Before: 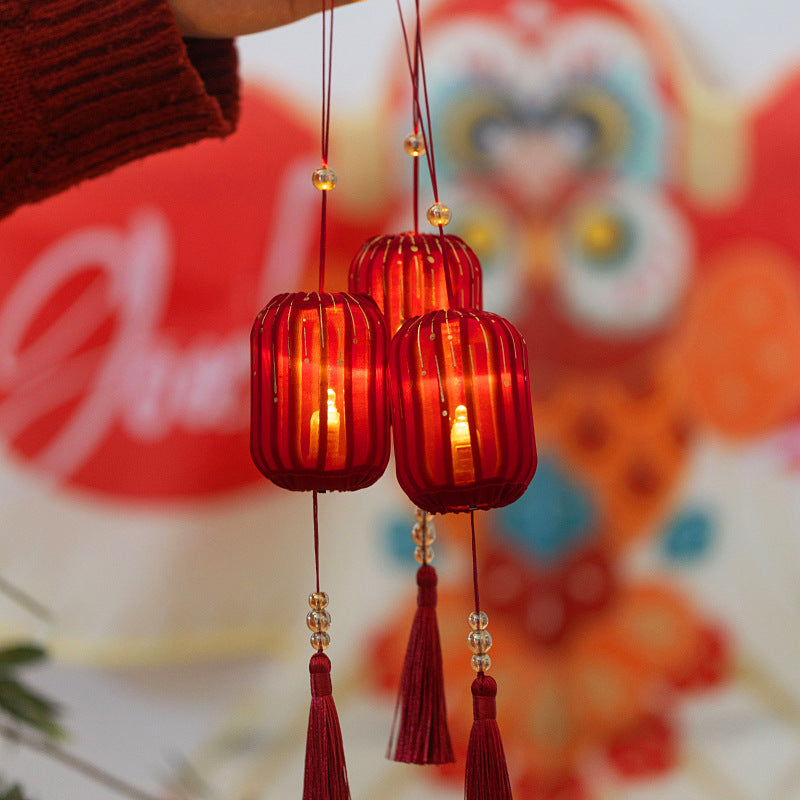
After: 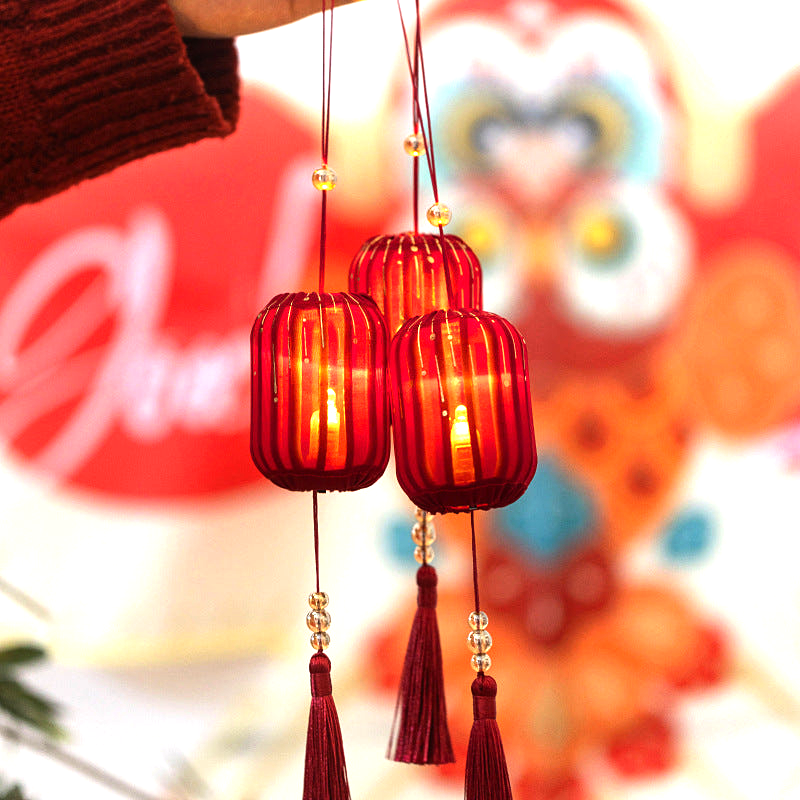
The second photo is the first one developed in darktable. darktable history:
exposure: exposure 0.722 EV, compensate highlight preservation false
tone equalizer: -8 EV -0.75 EV, -7 EV -0.7 EV, -6 EV -0.6 EV, -5 EV -0.4 EV, -3 EV 0.4 EV, -2 EV 0.6 EV, -1 EV 0.7 EV, +0 EV 0.75 EV, edges refinement/feathering 500, mask exposure compensation -1.57 EV, preserve details no
